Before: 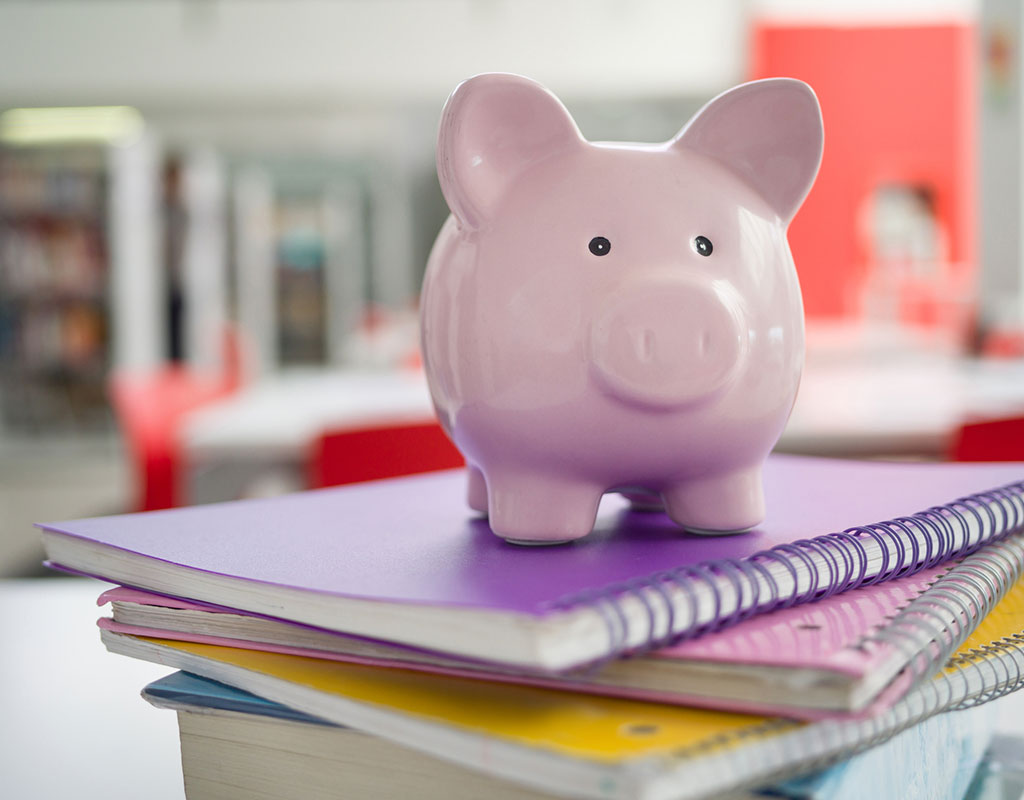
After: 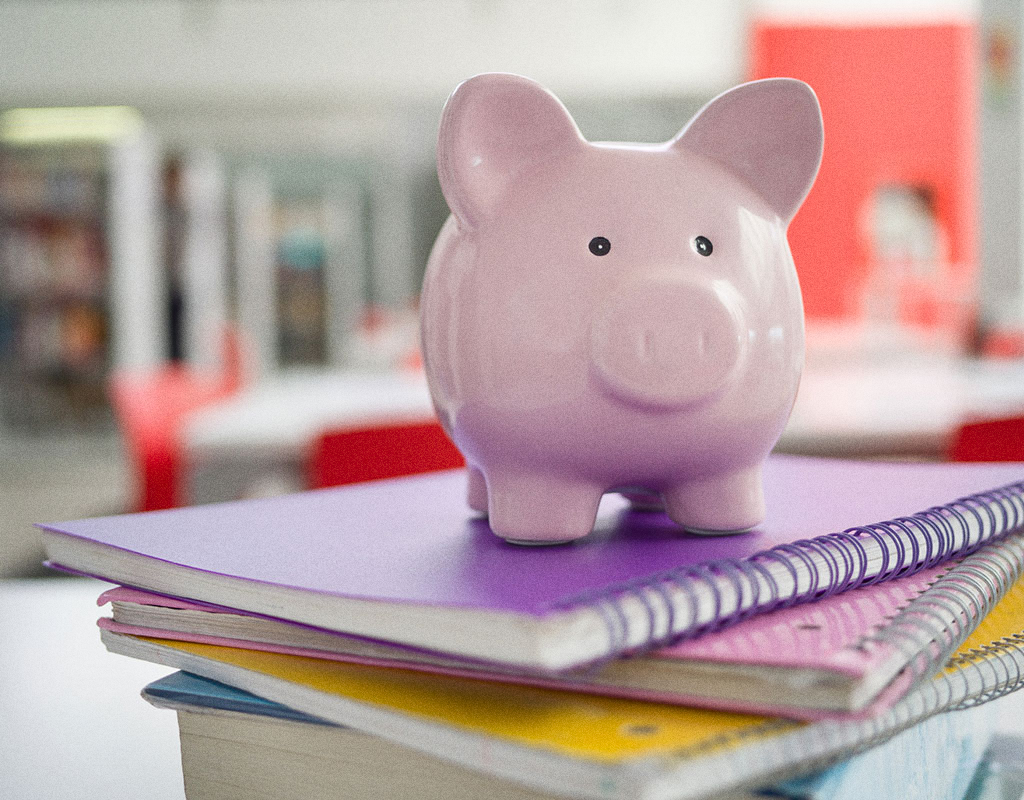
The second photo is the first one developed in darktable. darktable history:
grain "film": coarseness 0.09 ISO
